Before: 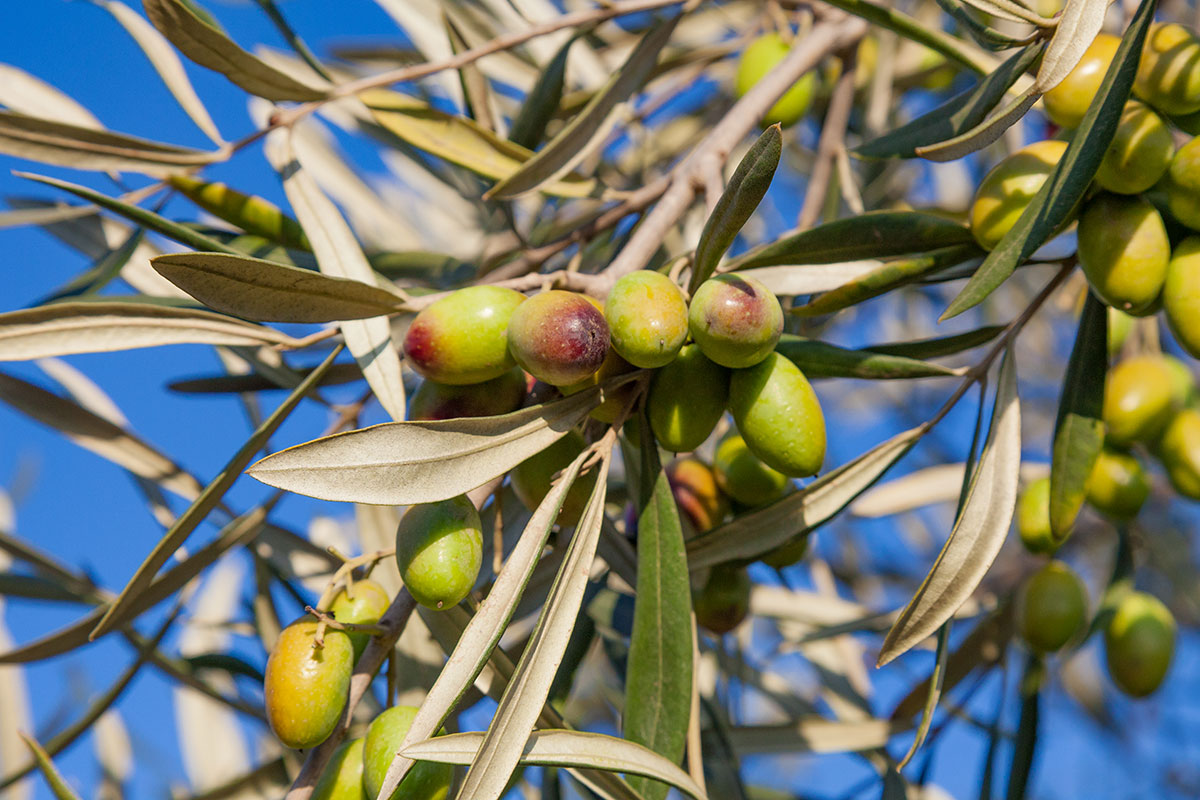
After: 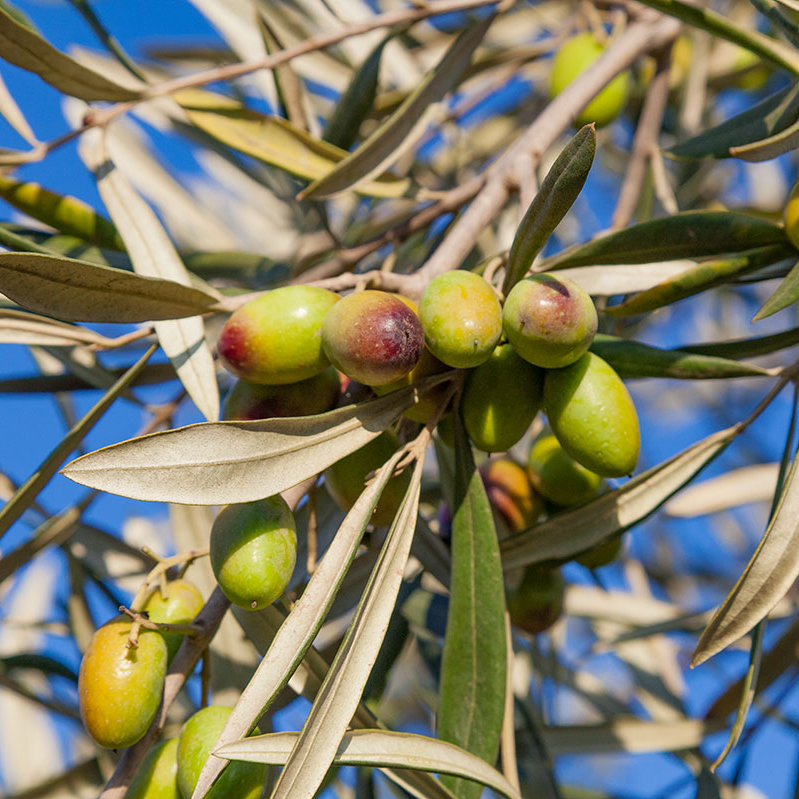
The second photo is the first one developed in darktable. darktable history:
crop and rotate: left 15.556%, right 17.808%
